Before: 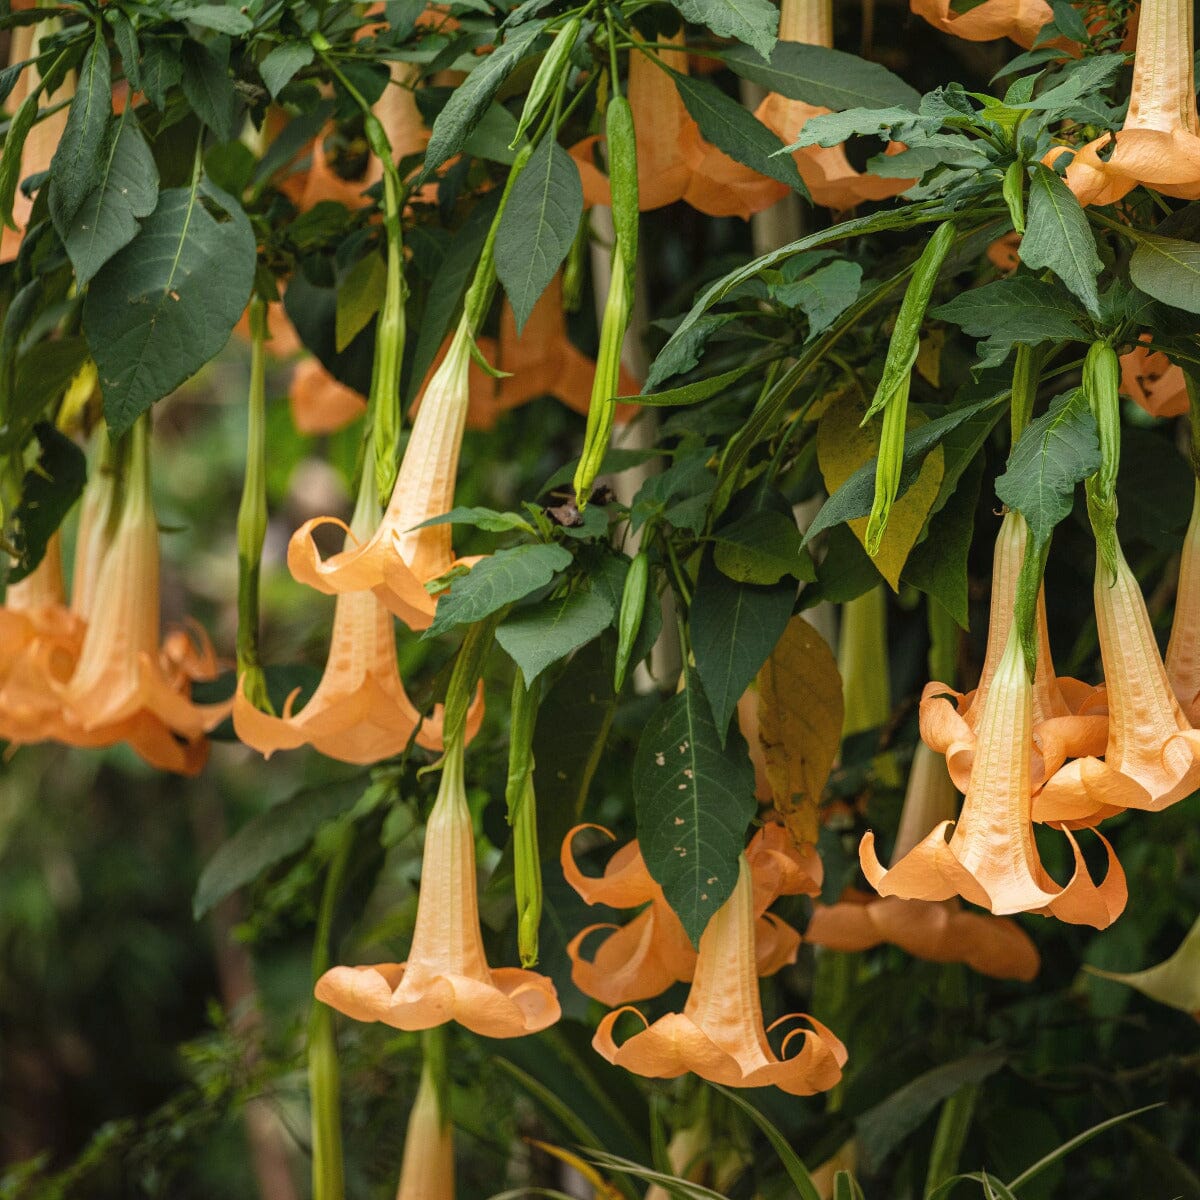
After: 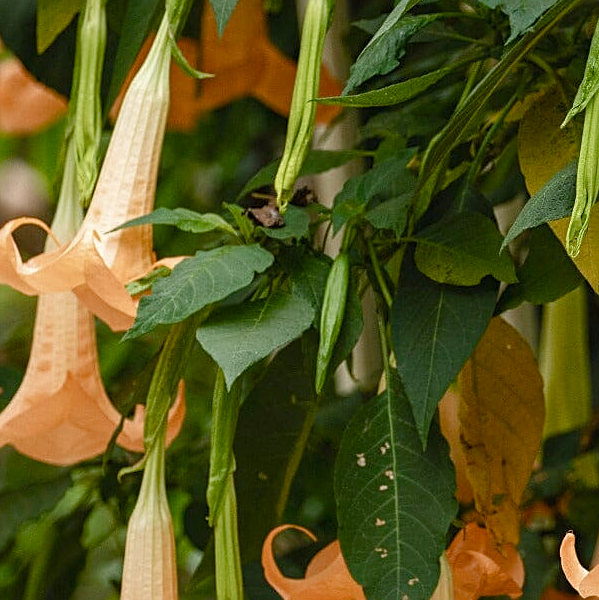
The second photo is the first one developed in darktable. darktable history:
color balance rgb: perceptual saturation grading › global saturation 20%, perceptual saturation grading › highlights -50%, perceptual saturation grading › shadows 30%
sharpen: on, module defaults
crop: left 25%, top 25%, right 25%, bottom 25%
